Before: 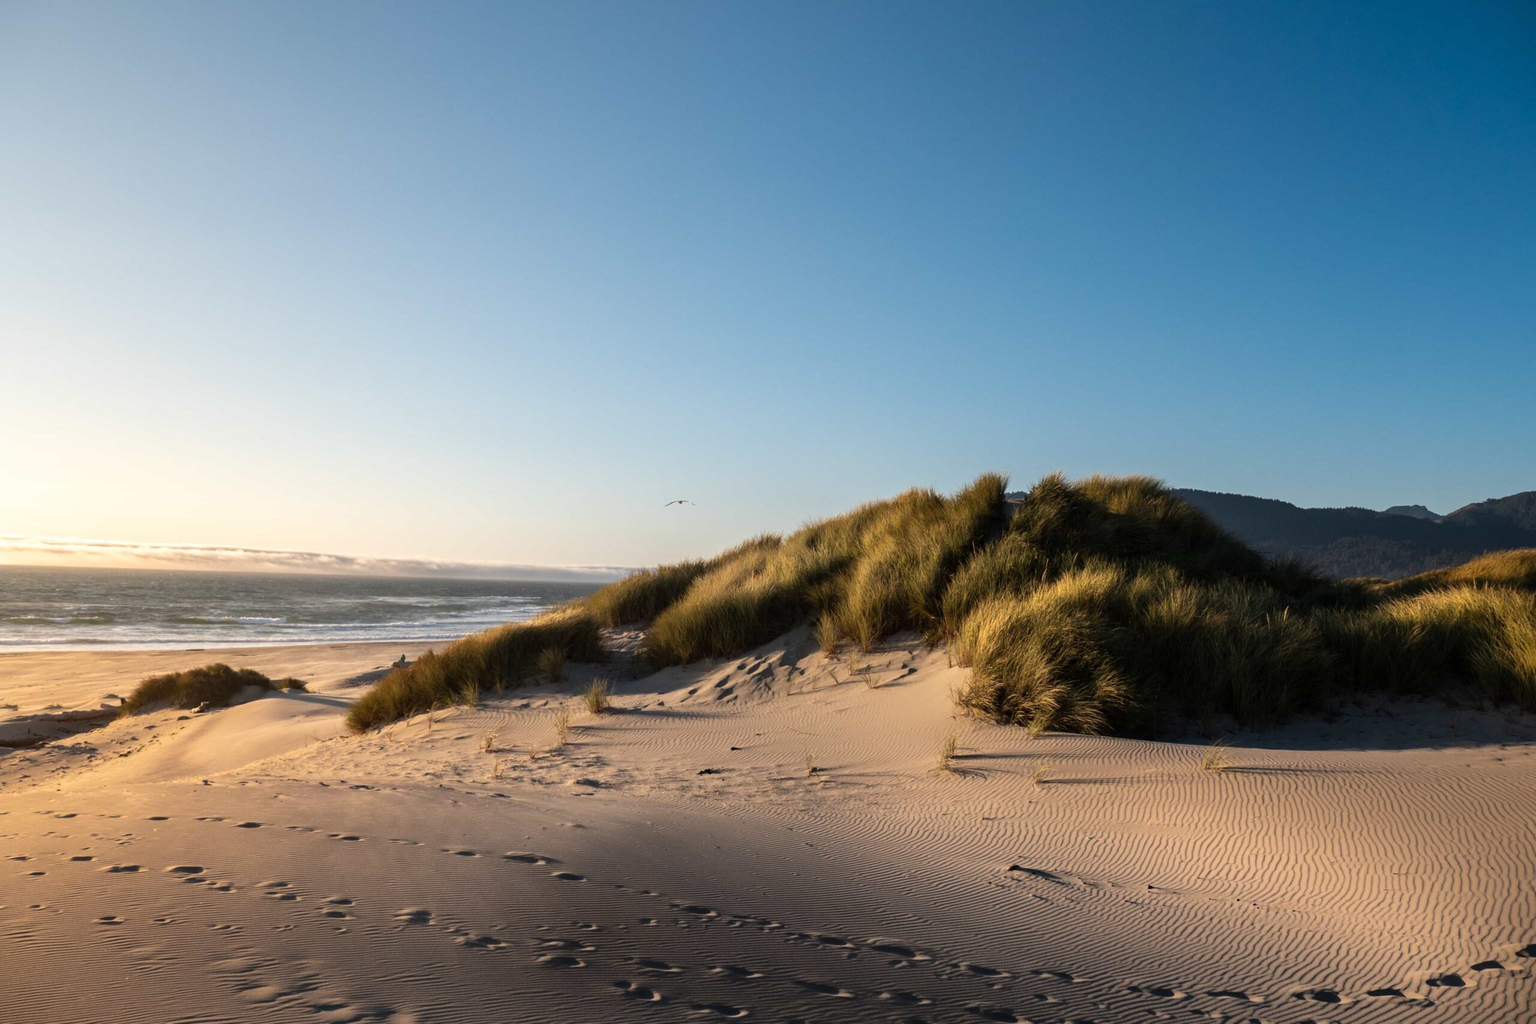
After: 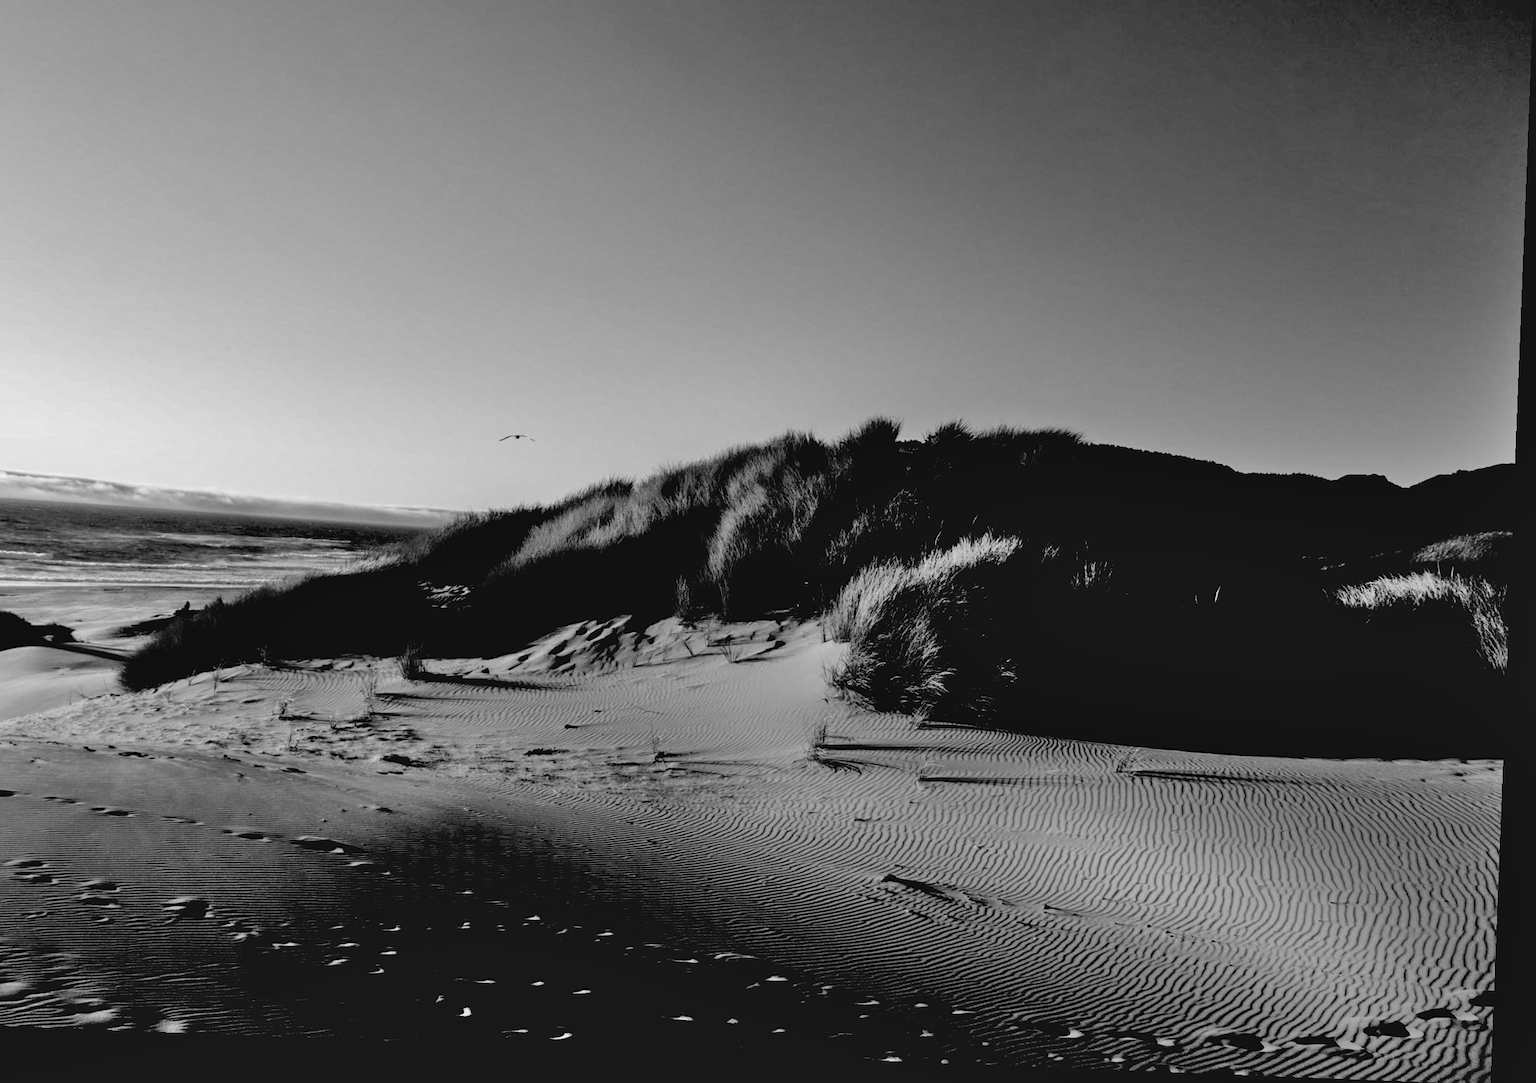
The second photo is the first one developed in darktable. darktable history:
exposure: black level correction 0.1, exposure -0.092 EV, compensate highlight preservation false
rotate and perspective: rotation 2.27°, automatic cropping off
crop: left 16.315%, top 14.246%
tone equalizer: -8 EV 0.06 EV, smoothing diameter 25%, edges refinement/feathering 10, preserve details guided filter
color balance rgb: shadows lift › chroma 2%, shadows lift › hue 250°, power › hue 326.4°, highlights gain › chroma 2%, highlights gain › hue 64.8°, global offset › luminance 0.5%, global offset › hue 58.8°, perceptual saturation grading › highlights -25%, perceptual saturation grading › shadows 30%, global vibrance 15%
monochrome: a -4.13, b 5.16, size 1
shadows and highlights: shadows 53, soften with gaussian
white balance: red 0.983, blue 1.036
